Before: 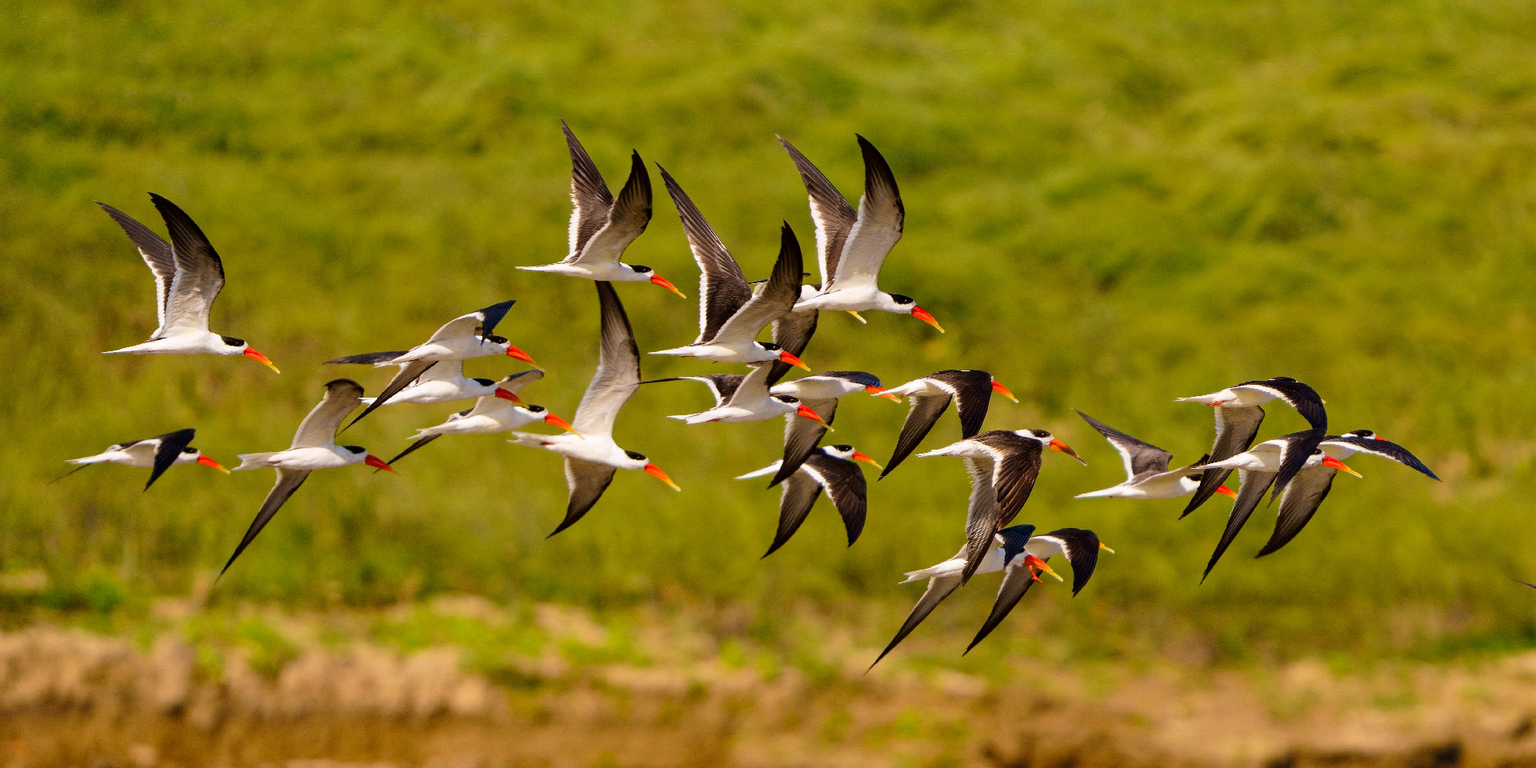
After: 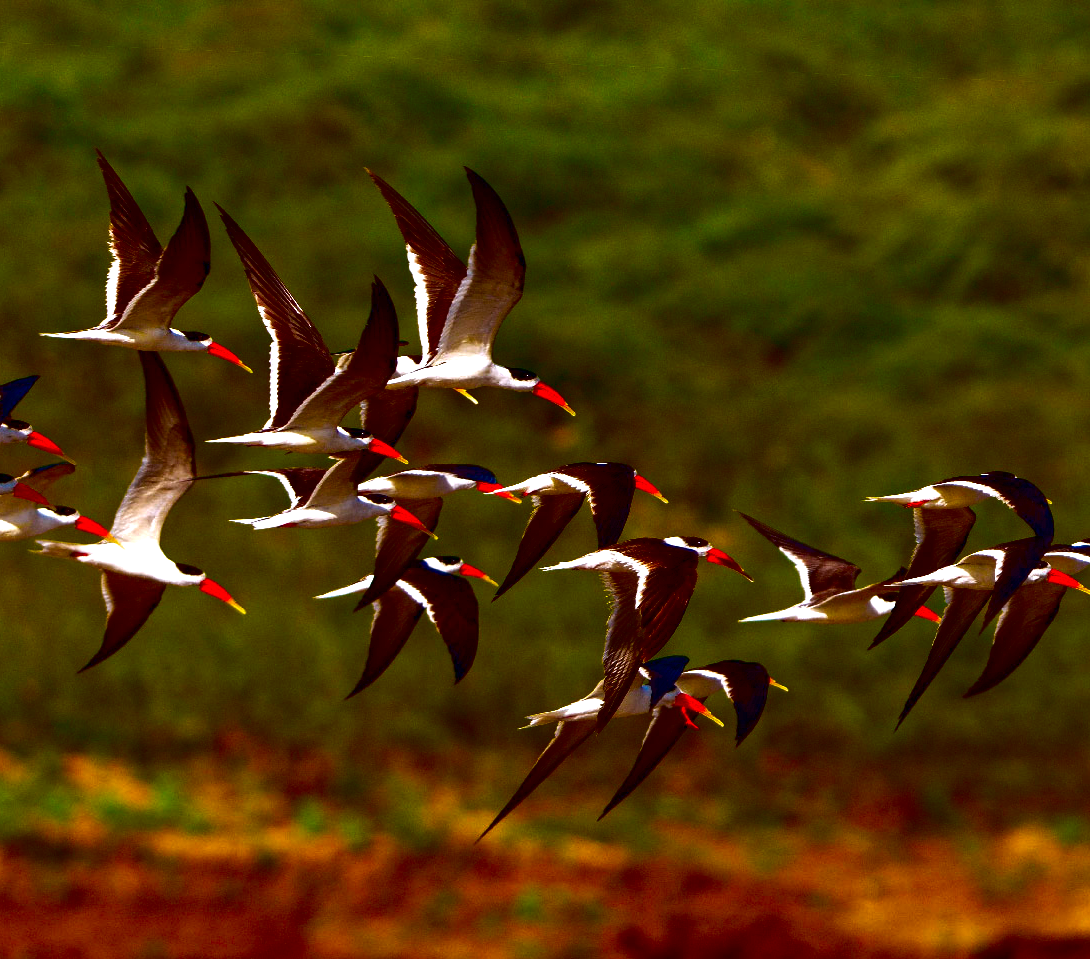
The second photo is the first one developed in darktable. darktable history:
color correction: highlights a* -2.3, highlights b* -18.19
exposure: black level correction 0, exposure 0.498 EV, compensate highlight preservation false
contrast brightness saturation: brightness -0.984, saturation 1
crop: left 31.54%, top 0.011%, right 11.664%
